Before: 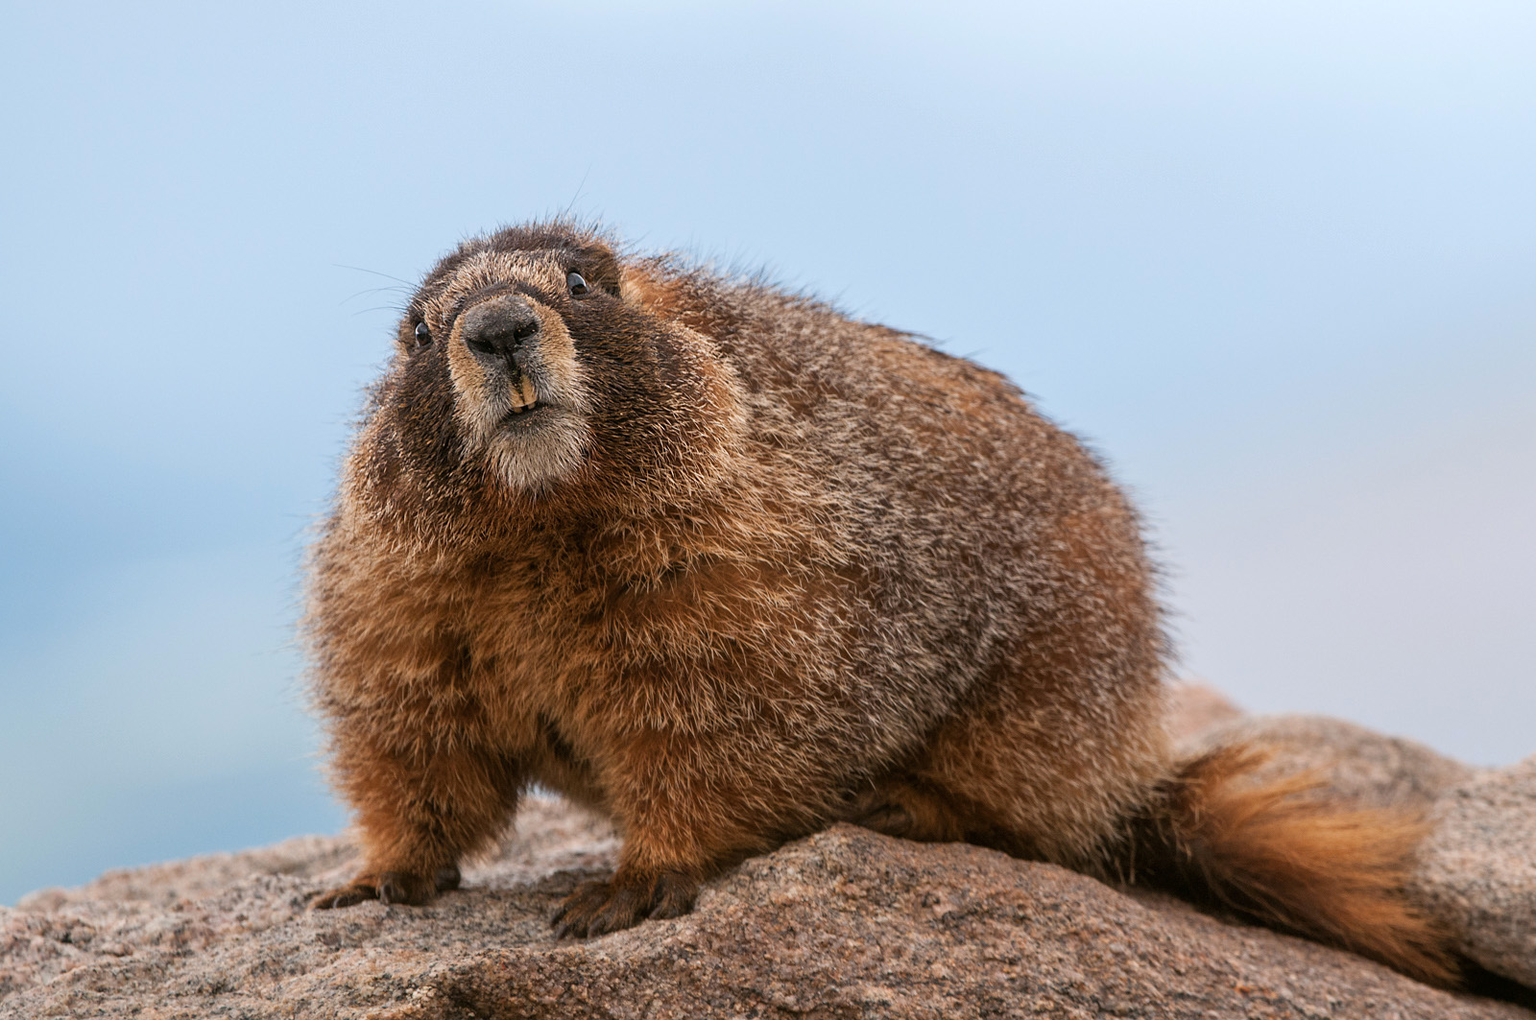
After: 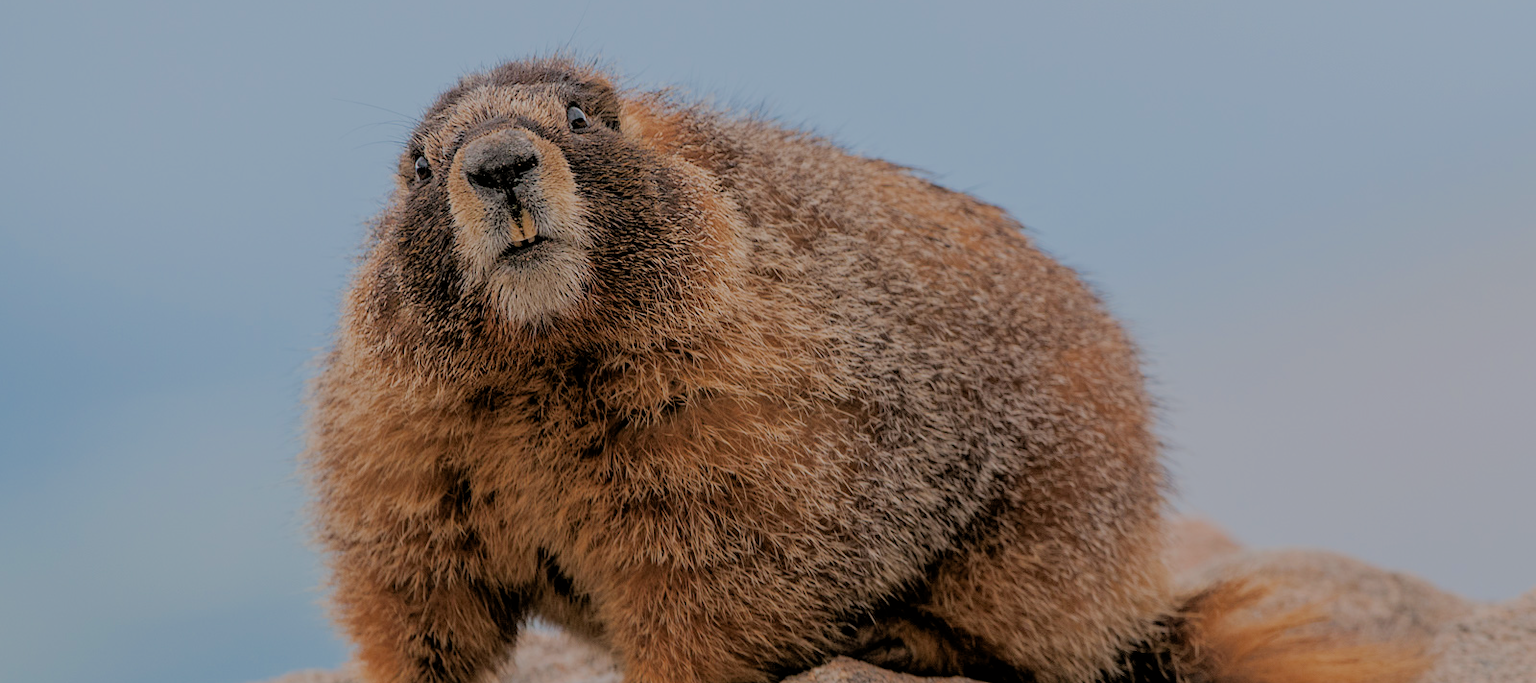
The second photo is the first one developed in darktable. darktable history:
crop: top 16.324%, bottom 16.689%
filmic rgb: black relative exposure -4.46 EV, white relative exposure 6.56 EV, hardness 1.91, contrast 0.511, color science v6 (2022)
